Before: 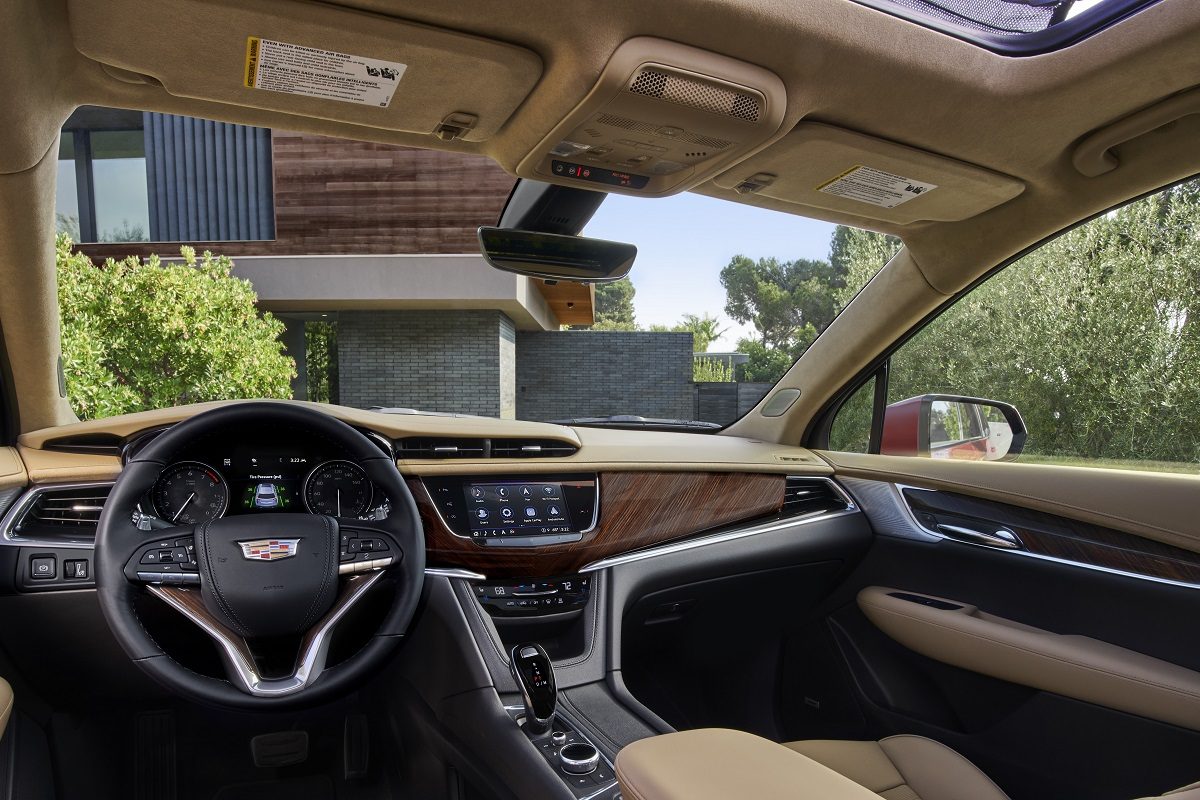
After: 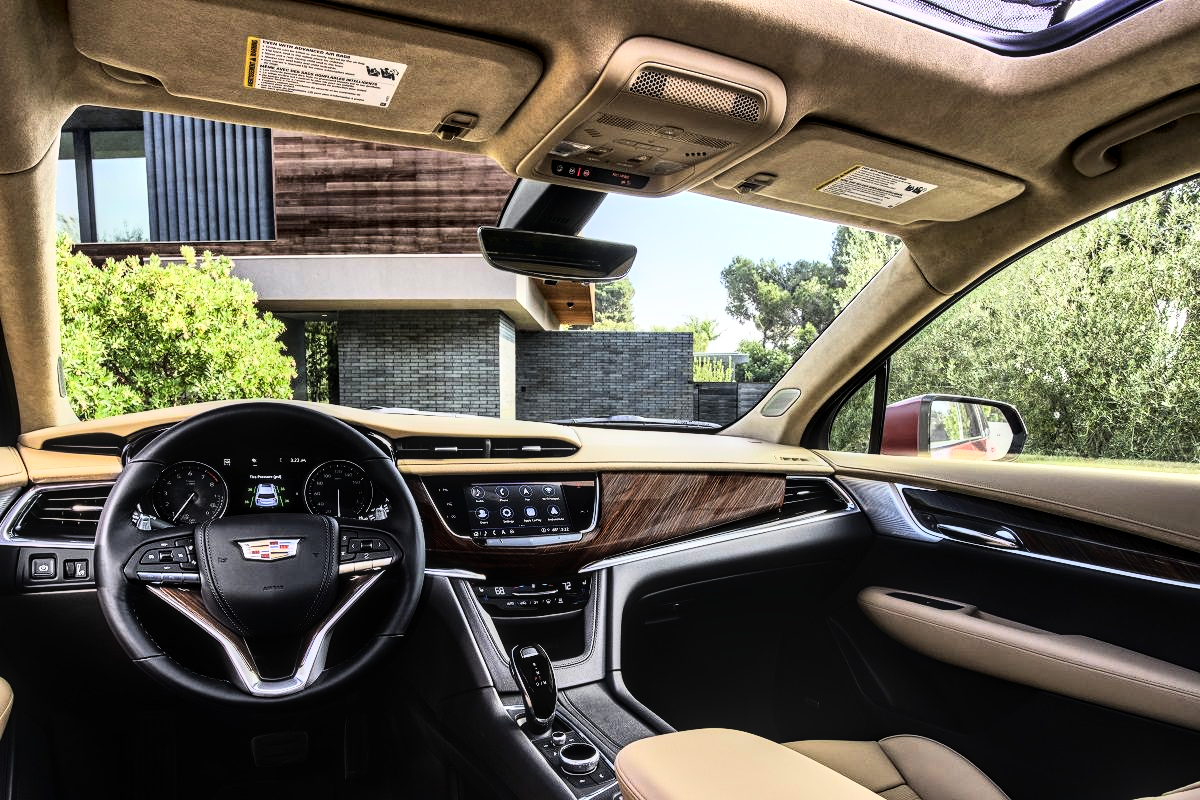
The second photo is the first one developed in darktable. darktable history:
local contrast: detail 130%
rgb curve: curves: ch0 [(0, 0) (0.21, 0.15) (0.24, 0.21) (0.5, 0.75) (0.75, 0.96) (0.89, 0.99) (1, 1)]; ch1 [(0, 0.02) (0.21, 0.13) (0.25, 0.2) (0.5, 0.67) (0.75, 0.9) (0.89, 0.97) (1, 1)]; ch2 [(0, 0.02) (0.21, 0.13) (0.25, 0.2) (0.5, 0.67) (0.75, 0.9) (0.89, 0.97) (1, 1)], compensate middle gray true
